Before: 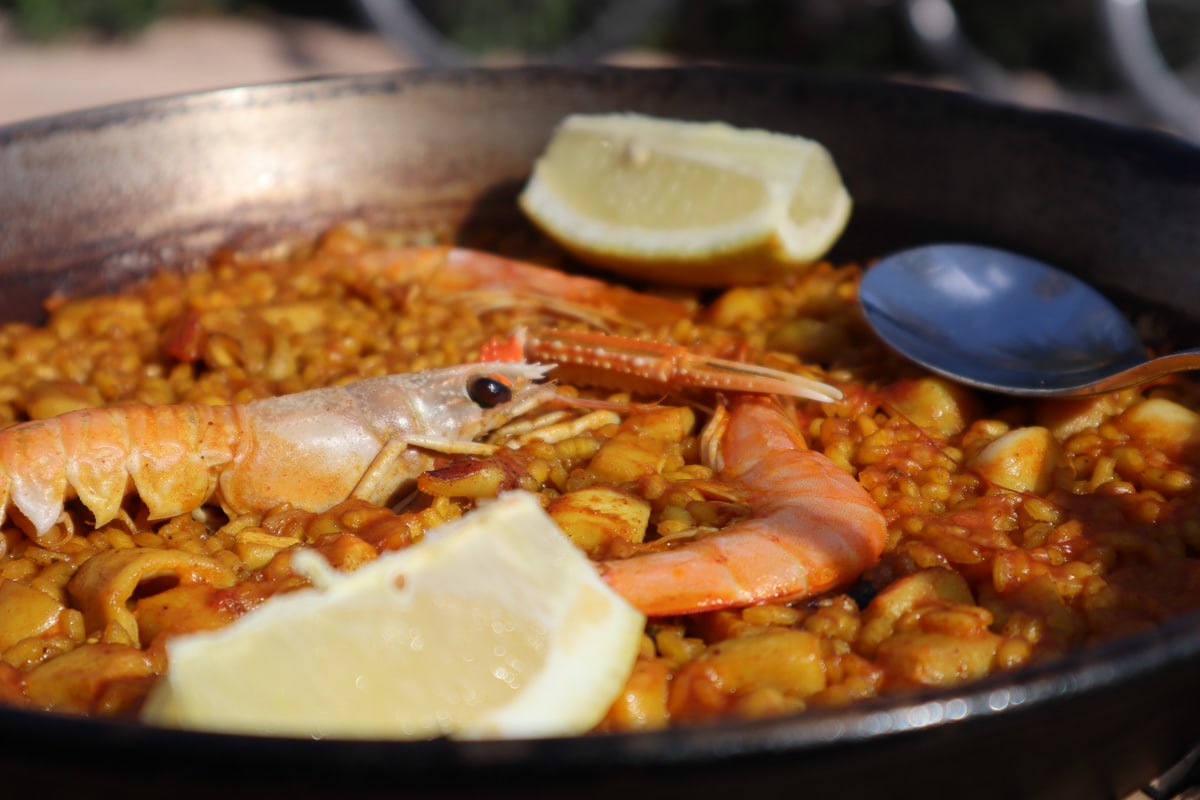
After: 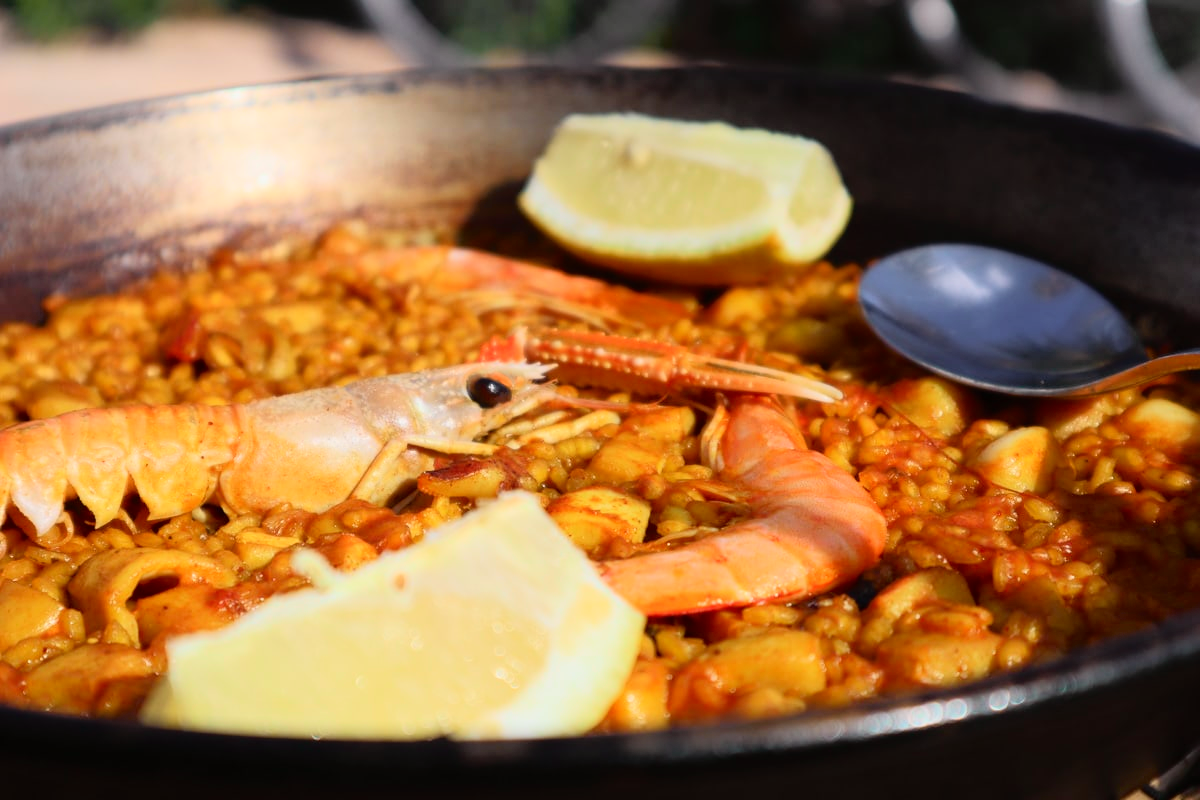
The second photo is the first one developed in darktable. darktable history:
tone curve: curves: ch0 [(0, 0.005) (0.103, 0.097) (0.18, 0.22) (0.4, 0.485) (0.5, 0.612) (0.668, 0.787) (0.823, 0.894) (1, 0.971)]; ch1 [(0, 0) (0.172, 0.123) (0.324, 0.253) (0.396, 0.388) (0.478, 0.461) (0.499, 0.498) (0.522, 0.528) (0.618, 0.649) (0.753, 0.821) (1, 1)]; ch2 [(0, 0) (0.411, 0.424) (0.496, 0.501) (0.515, 0.514) (0.555, 0.585) (0.641, 0.69) (1, 1)], color space Lab, independent channels, preserve colors none
